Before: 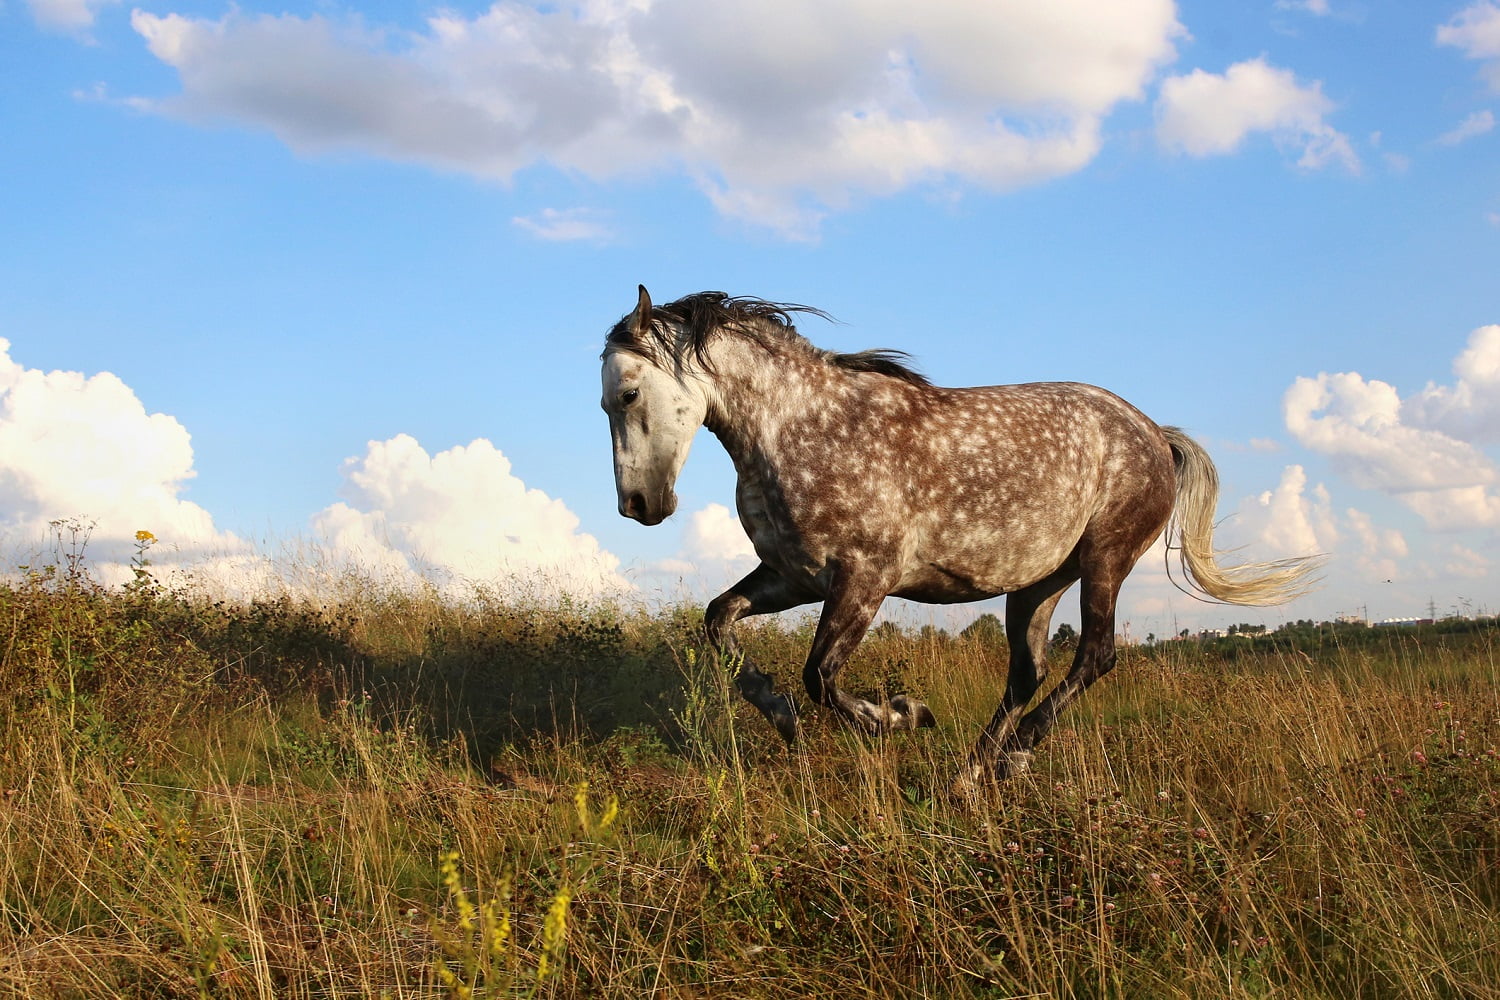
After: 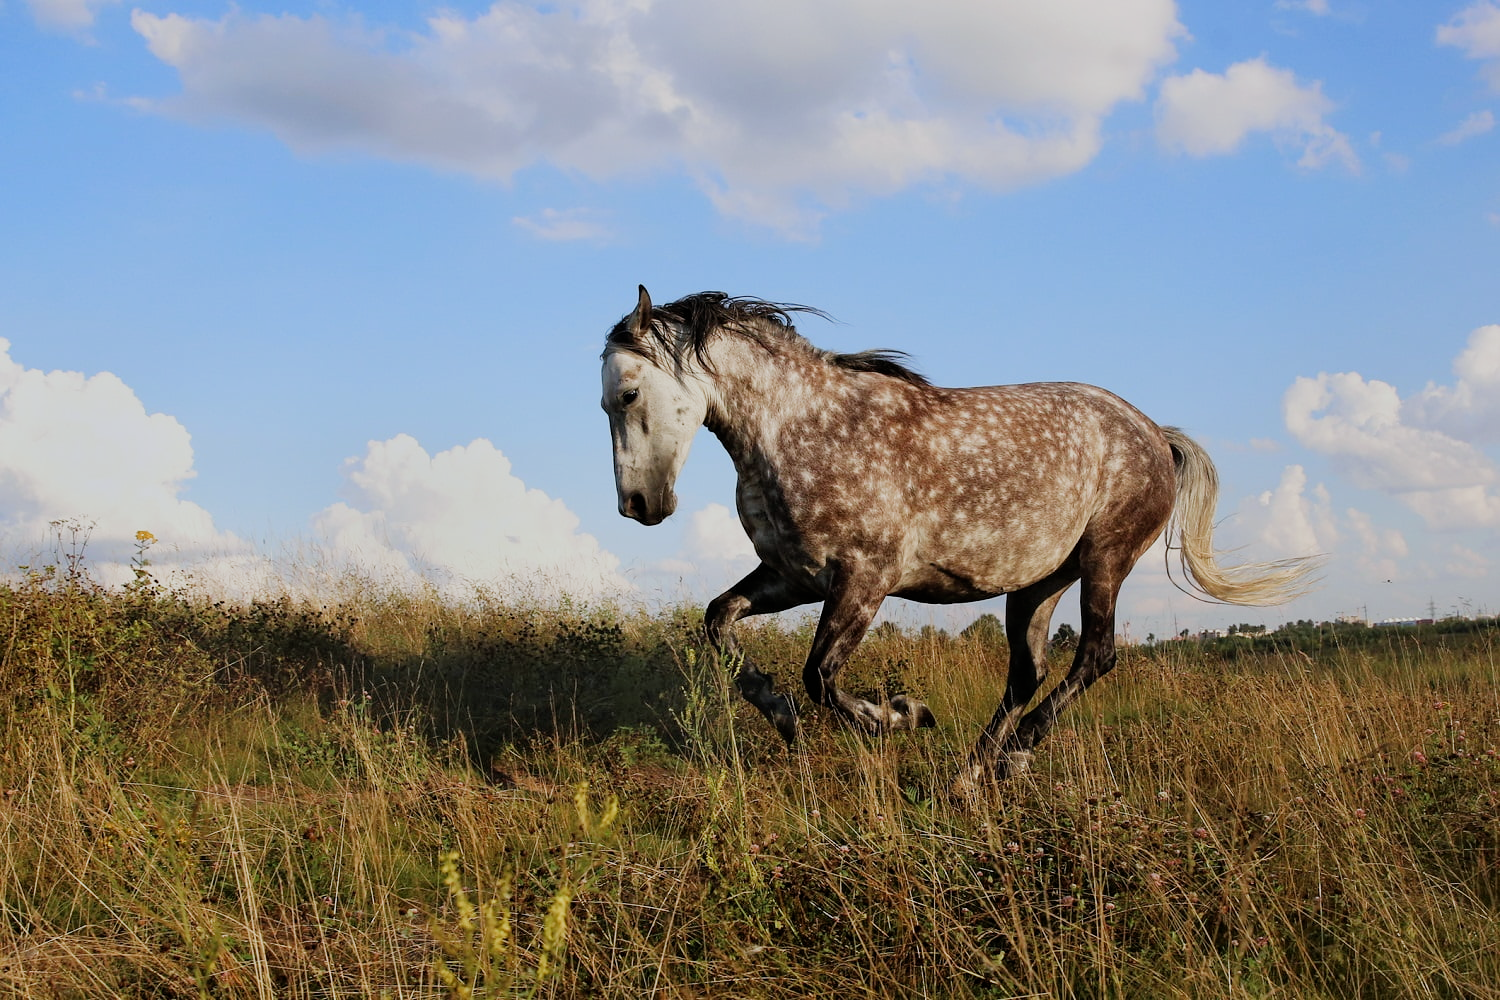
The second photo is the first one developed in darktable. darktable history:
filmic rgb: middle gray luminance 18.42%, black relative exposure -11.25 EV, white relative exposure 3.75 EV, threshold 6 EV, target black luminance 0%, hardness 5.87, latitude 57.4%, contrast 0.963, shadows ↔ highlights balance 49.98%, add noise in highlights 0, preserve chrominance luminance Y, color science v3 (2019), use custom middle-gray values true, iterations of high-quality reconstruction 0, contrast in highlights soft, enable highlight reconstruction true
white balance: red 0.976, blue 1.04
